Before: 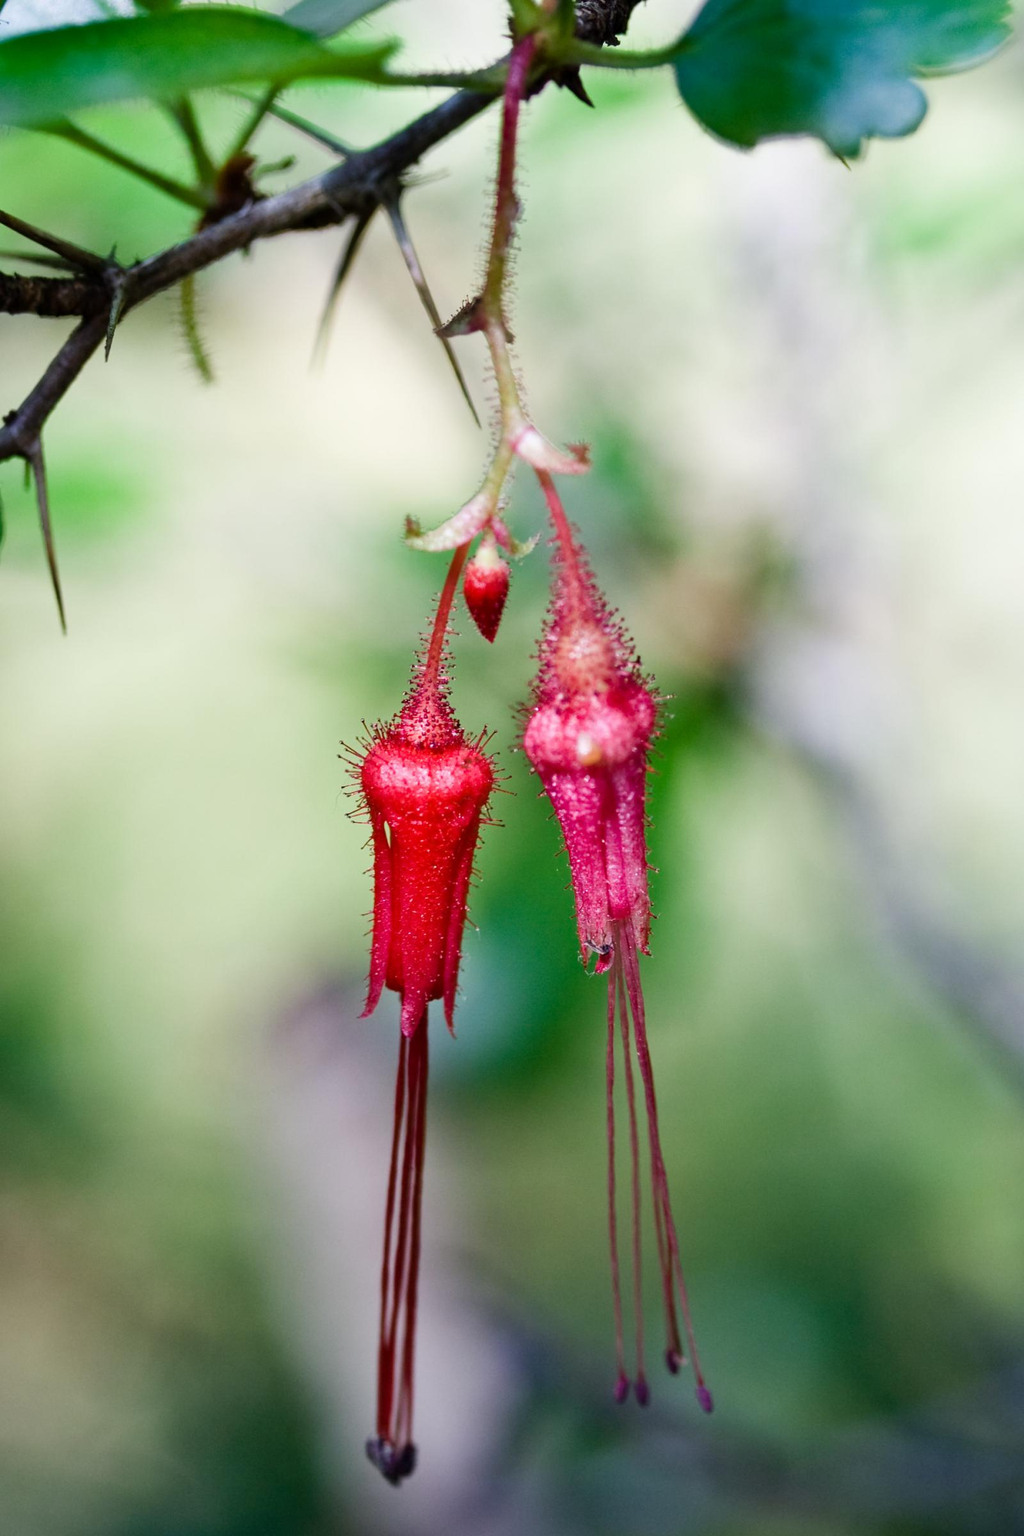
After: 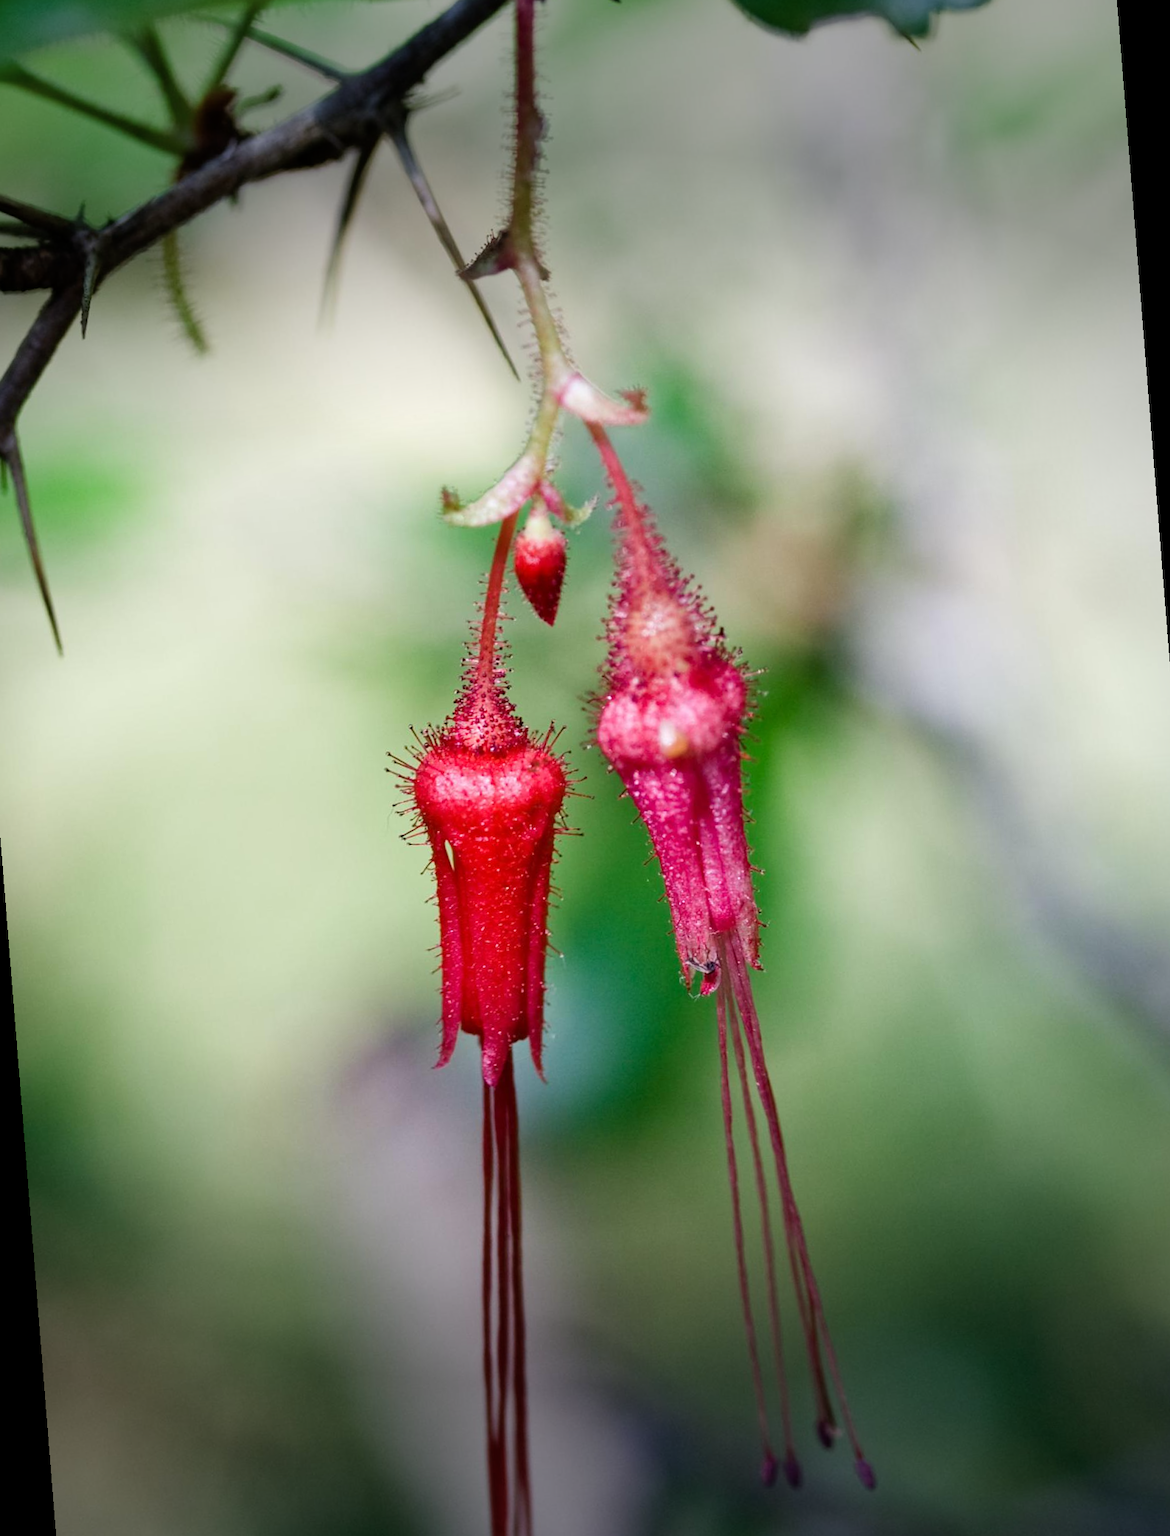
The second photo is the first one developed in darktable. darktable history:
rotate and perspective: rotation -4.57°, crop left 0.054, crop right 0.944, crop top 0.087, crop bottom 0.914
vignetting: fall-off start 70.97%, brightness -0.584, saturation -0.118, width/height ratio 1.333
